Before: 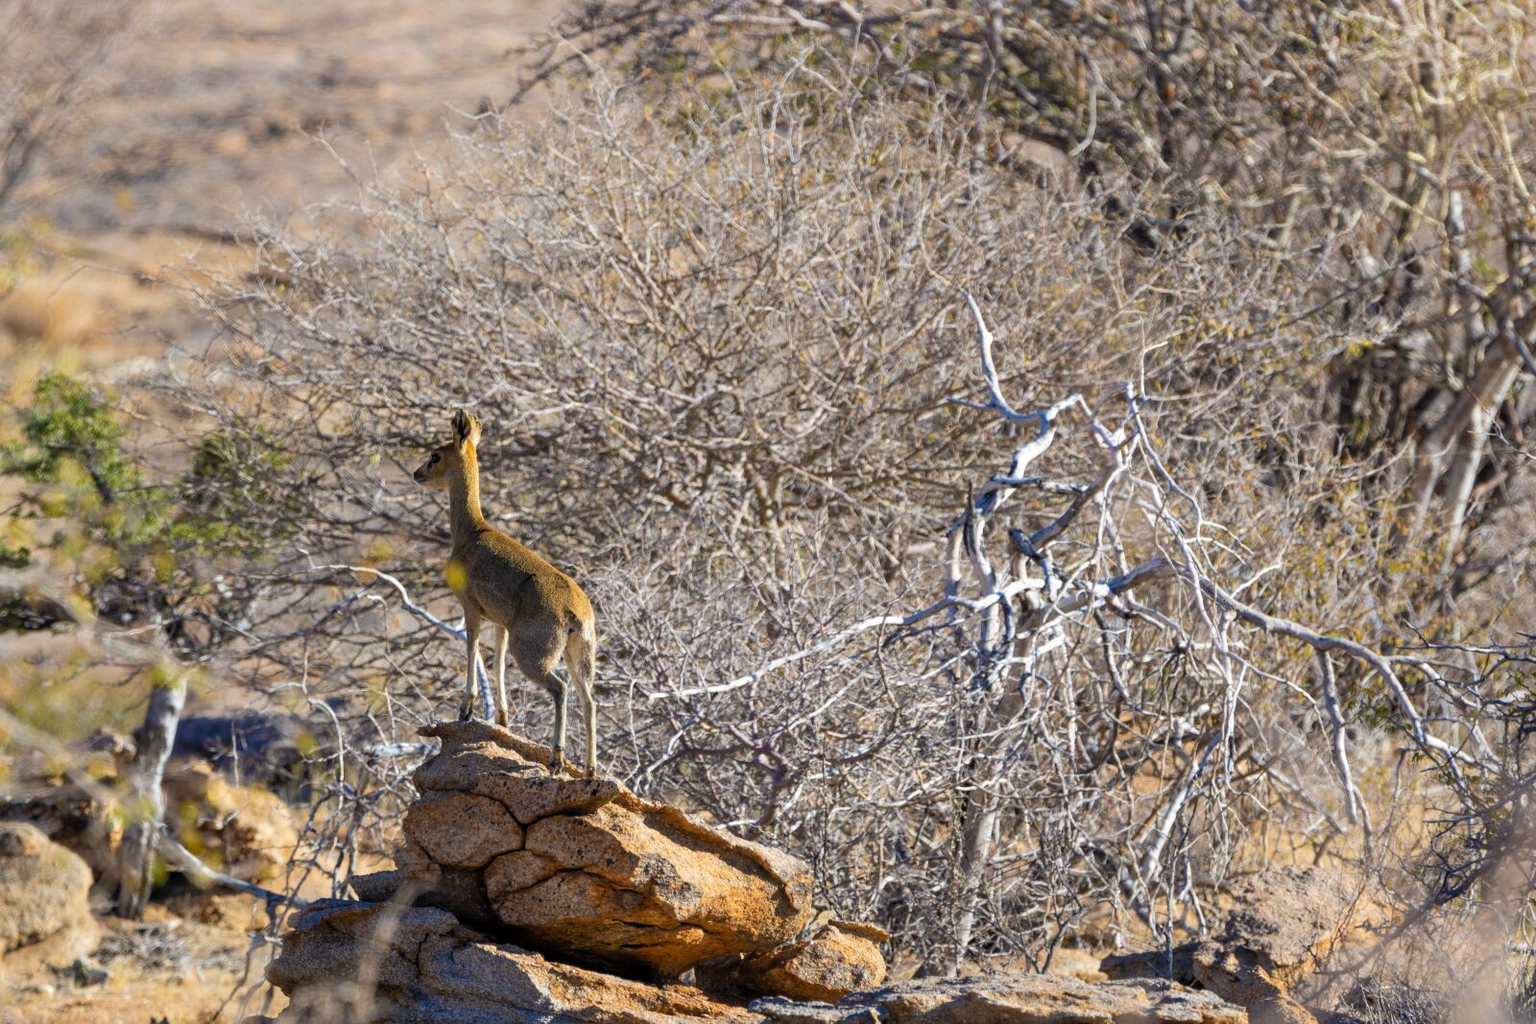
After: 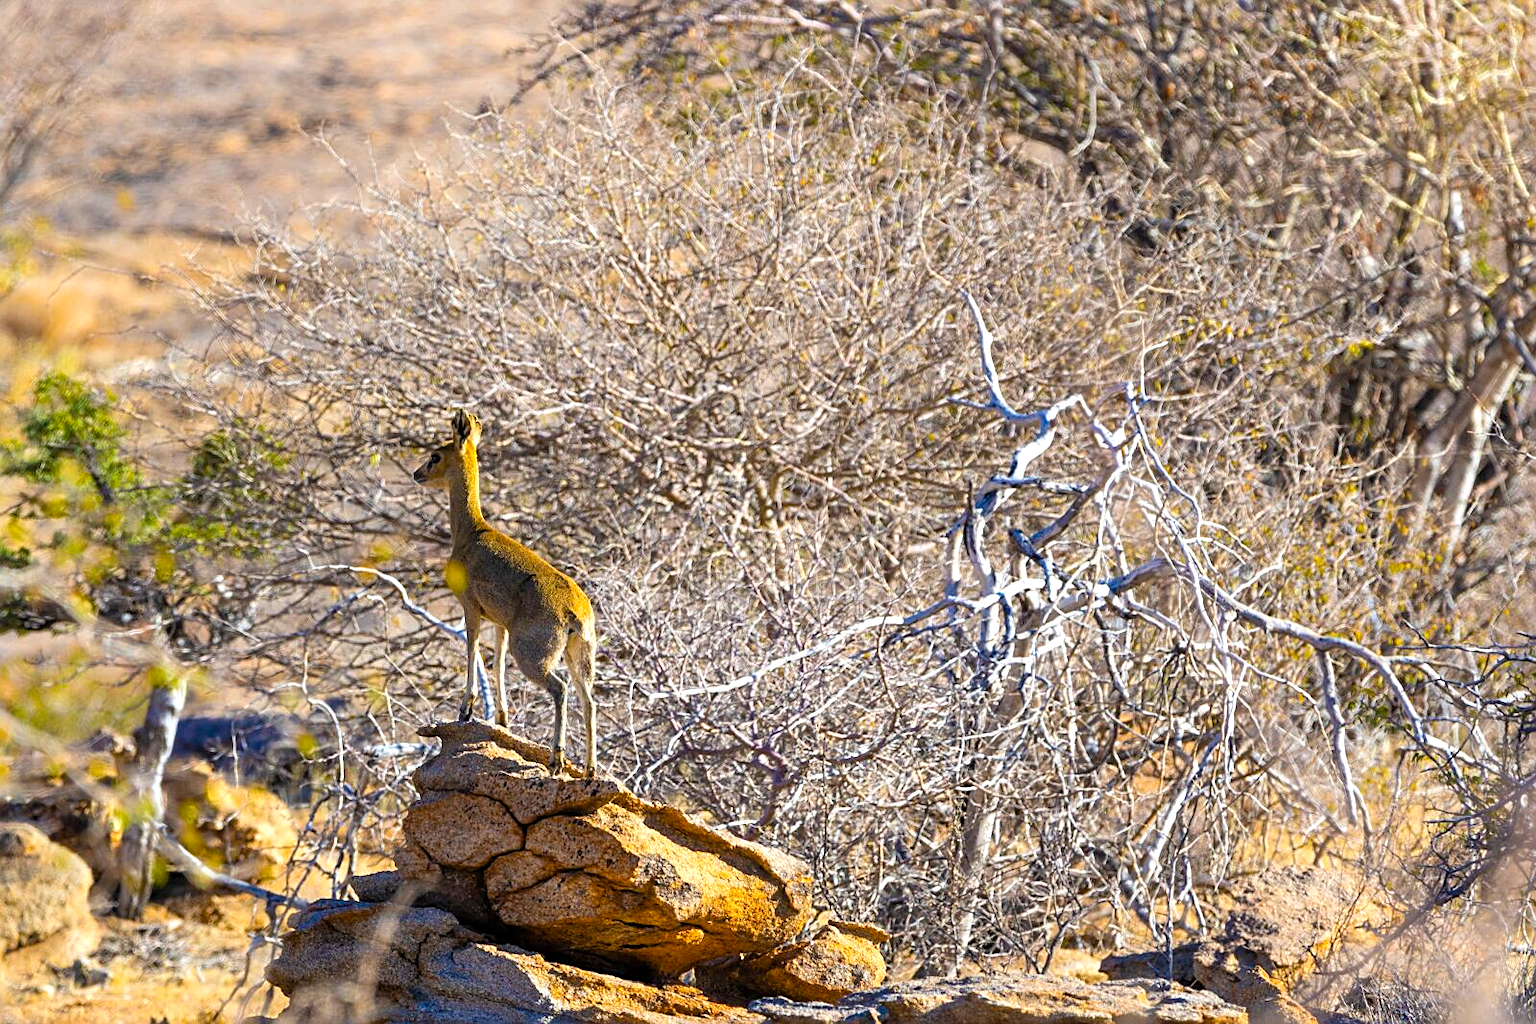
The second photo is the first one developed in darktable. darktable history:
color balance rgb: perceptual saturation grading › global saturation 29.782%, global vibrance 20%
exposure: exposure 0.426 EV, compensate highlight preservation false
sharpen: on, module defaults
